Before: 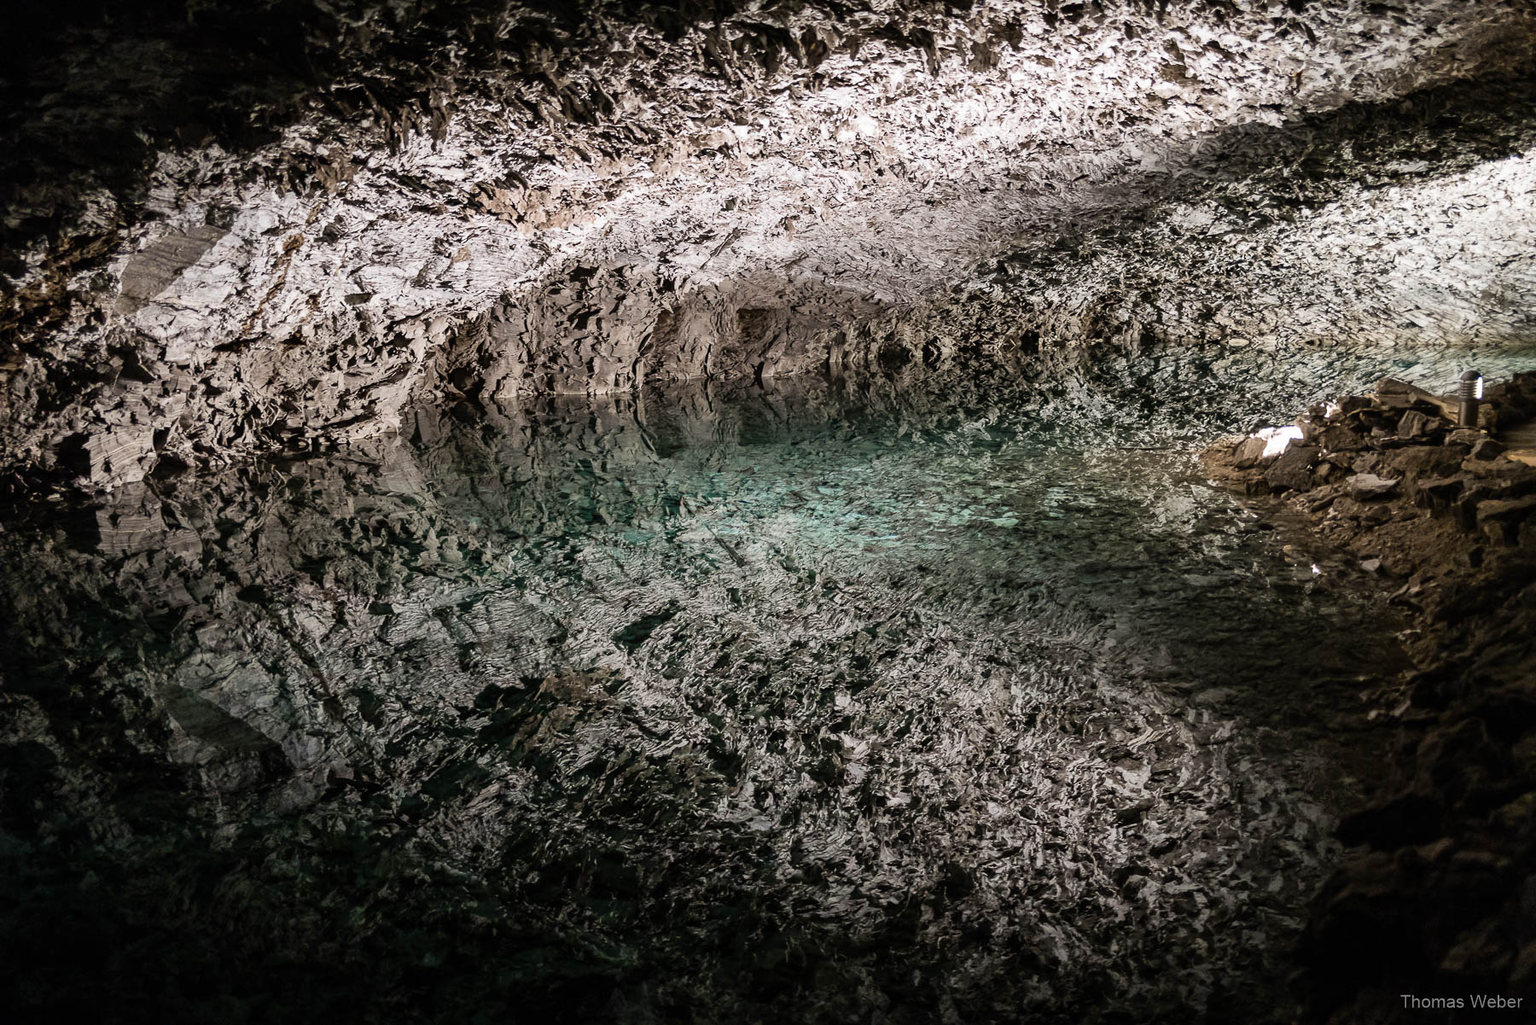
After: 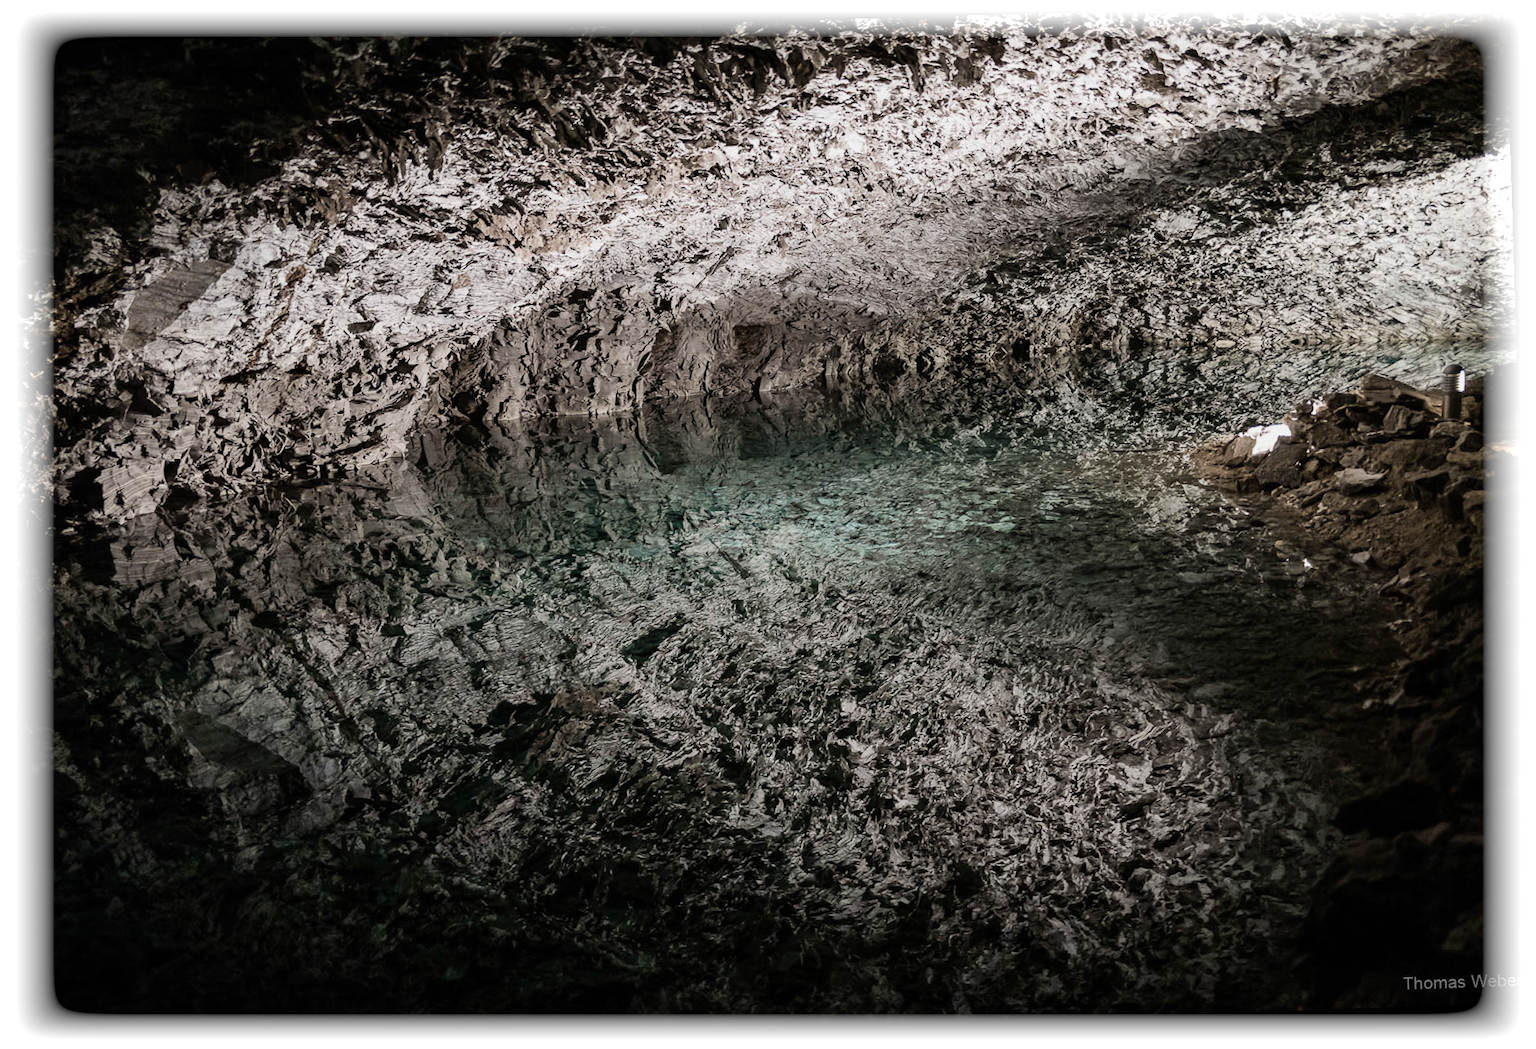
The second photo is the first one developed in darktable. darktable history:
rotate and perspective: rotation -1.77°, lens shift (horizontal) 0.004, automatic cropping off
exposure: exposure -0.177 EV, compensate highlight preservation false
vignetting: fall-off start 93%, fall-off radius 5%, brightness 1, saturation -0.49, automatic ratio true, width/height ratio 1.332, shape 0.04, unbound false
contrast brightness saturation: contrast 0.06, brightness -0.01, saturation -0.23
